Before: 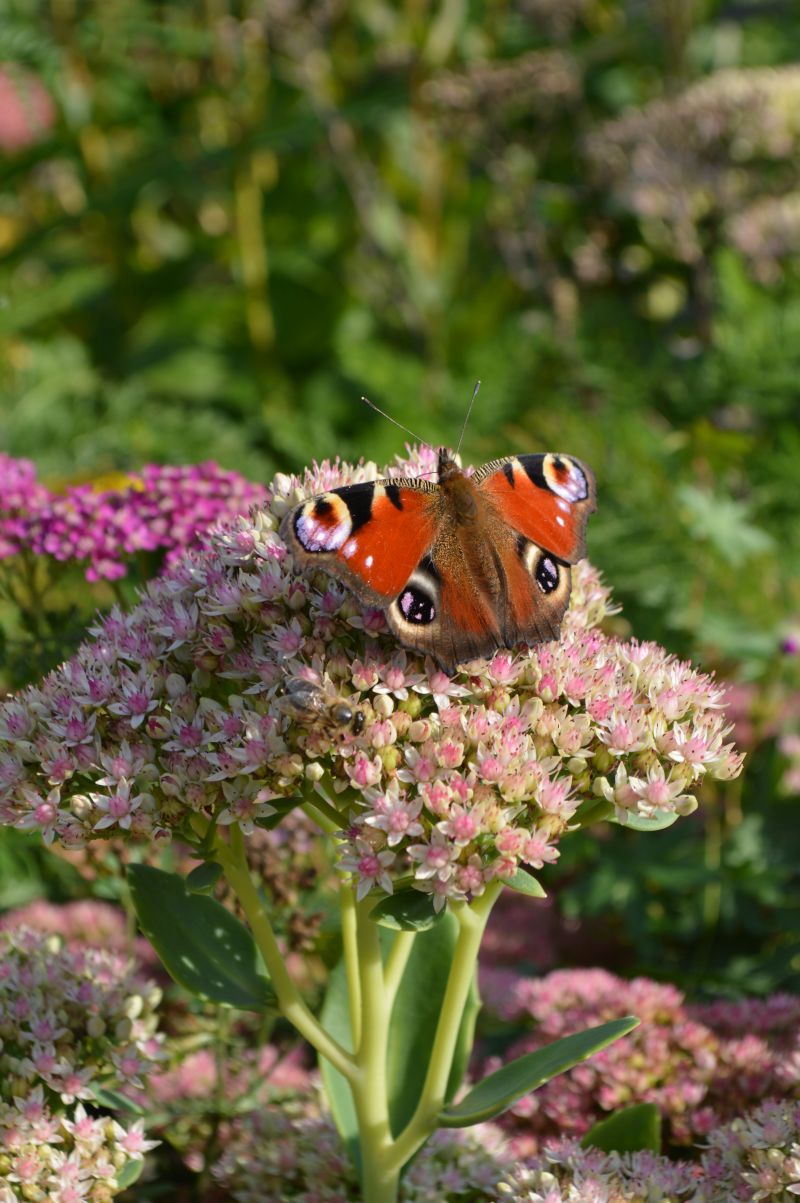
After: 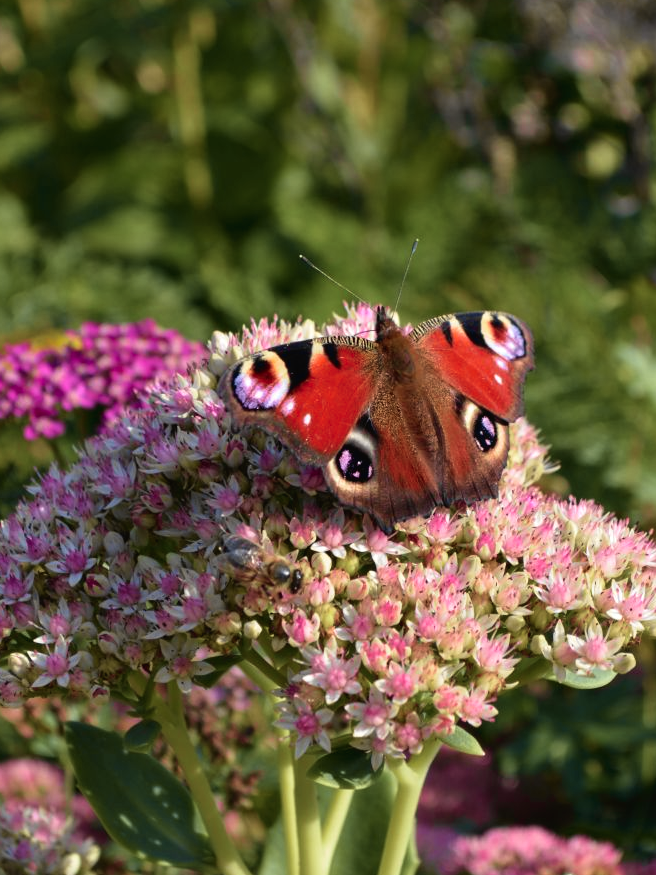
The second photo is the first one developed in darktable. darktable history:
color balance: gamma [0.9, 0.988, 0.975, 1.025], gain [1.05, 1, 1, 1]
velvia: on, module defaults
crop: left 7.856%, top 11.836%, right 10.12%, bottom 15.387%
tone curve: curves: ch0 [(0, 0.012) (0.056, 0.046) (0.218, 0.213) (0.606, 0.62) (0.82, 0.846) (1, 1)]; ch1 [(0, 0) (0.226, 0.261) (0.403, 0.437) (0.469, 0.472) (0.495, 0.499) (0.514, 0.504) (0.545, 0.555) (0.59, 0.598) (0.714, 0.733) (1, 1)]; ch2 [(0, 0) (0.269, 0.299) (0.459, 0.45) (0.498, 0.499) (0.523, 0.512) (0.568, 0.558) (0.634, 0.617) (0.702, 0.662) (0.781, 0.775) (1, 1)], color space Lab, independent channels, preserve colors none
